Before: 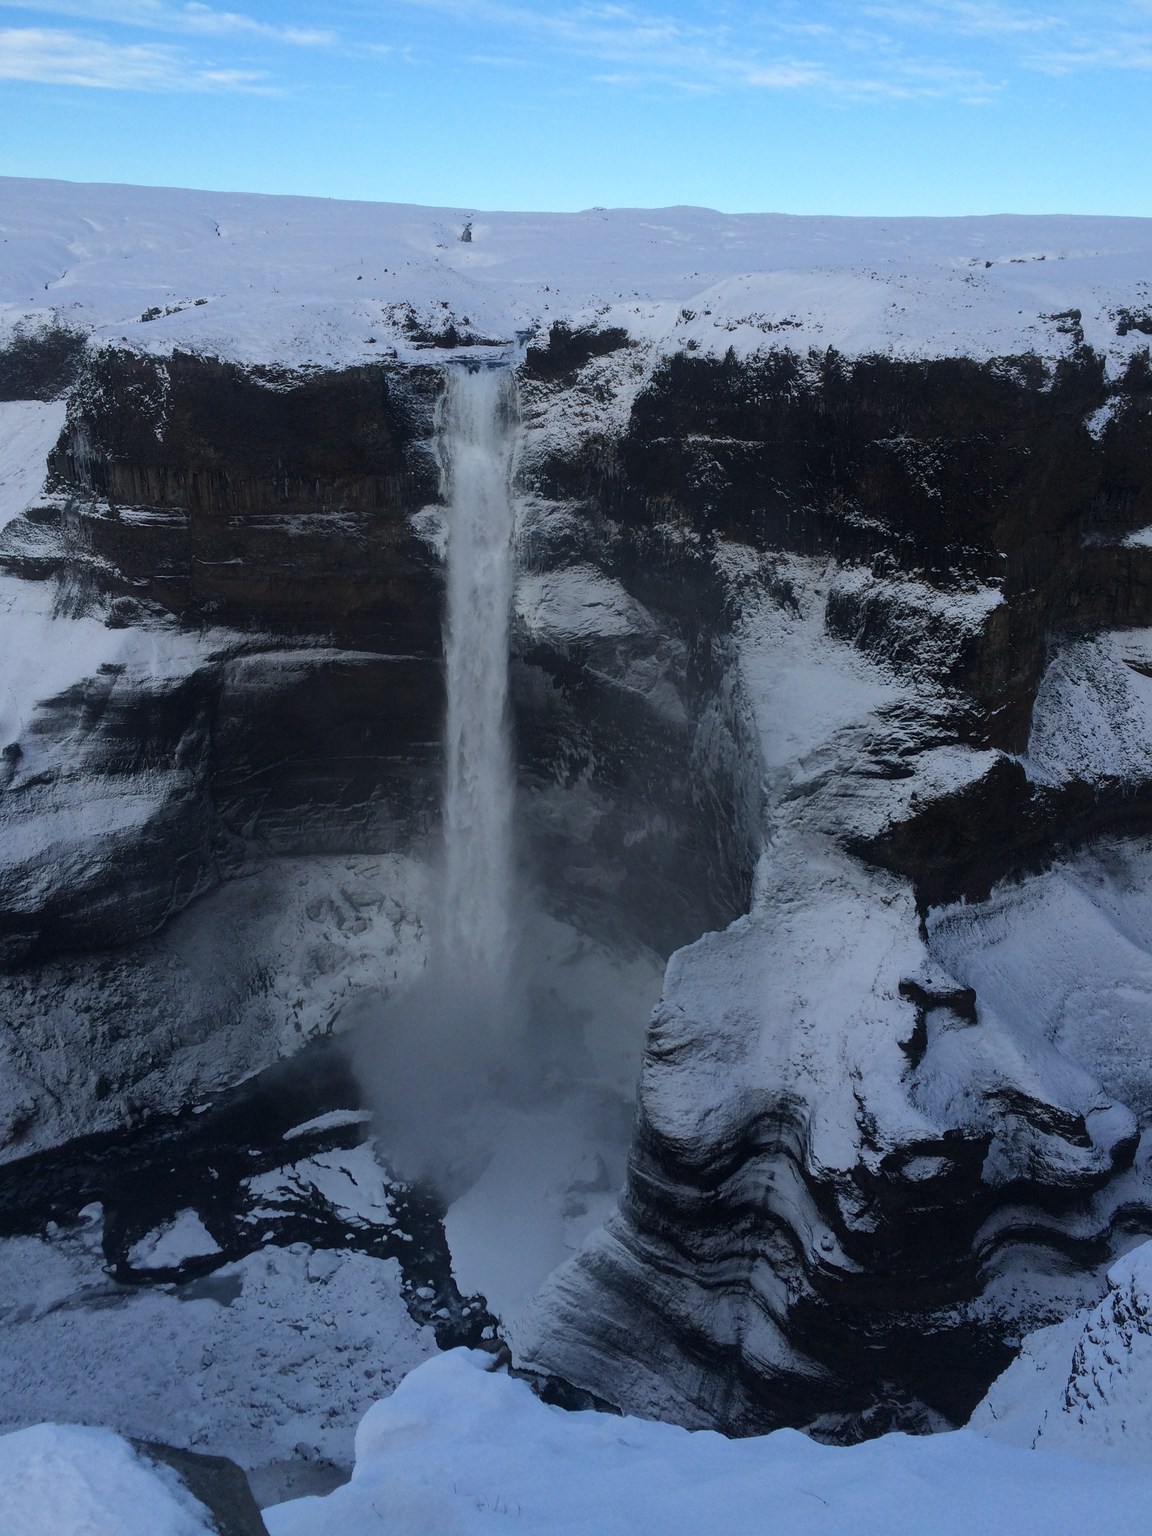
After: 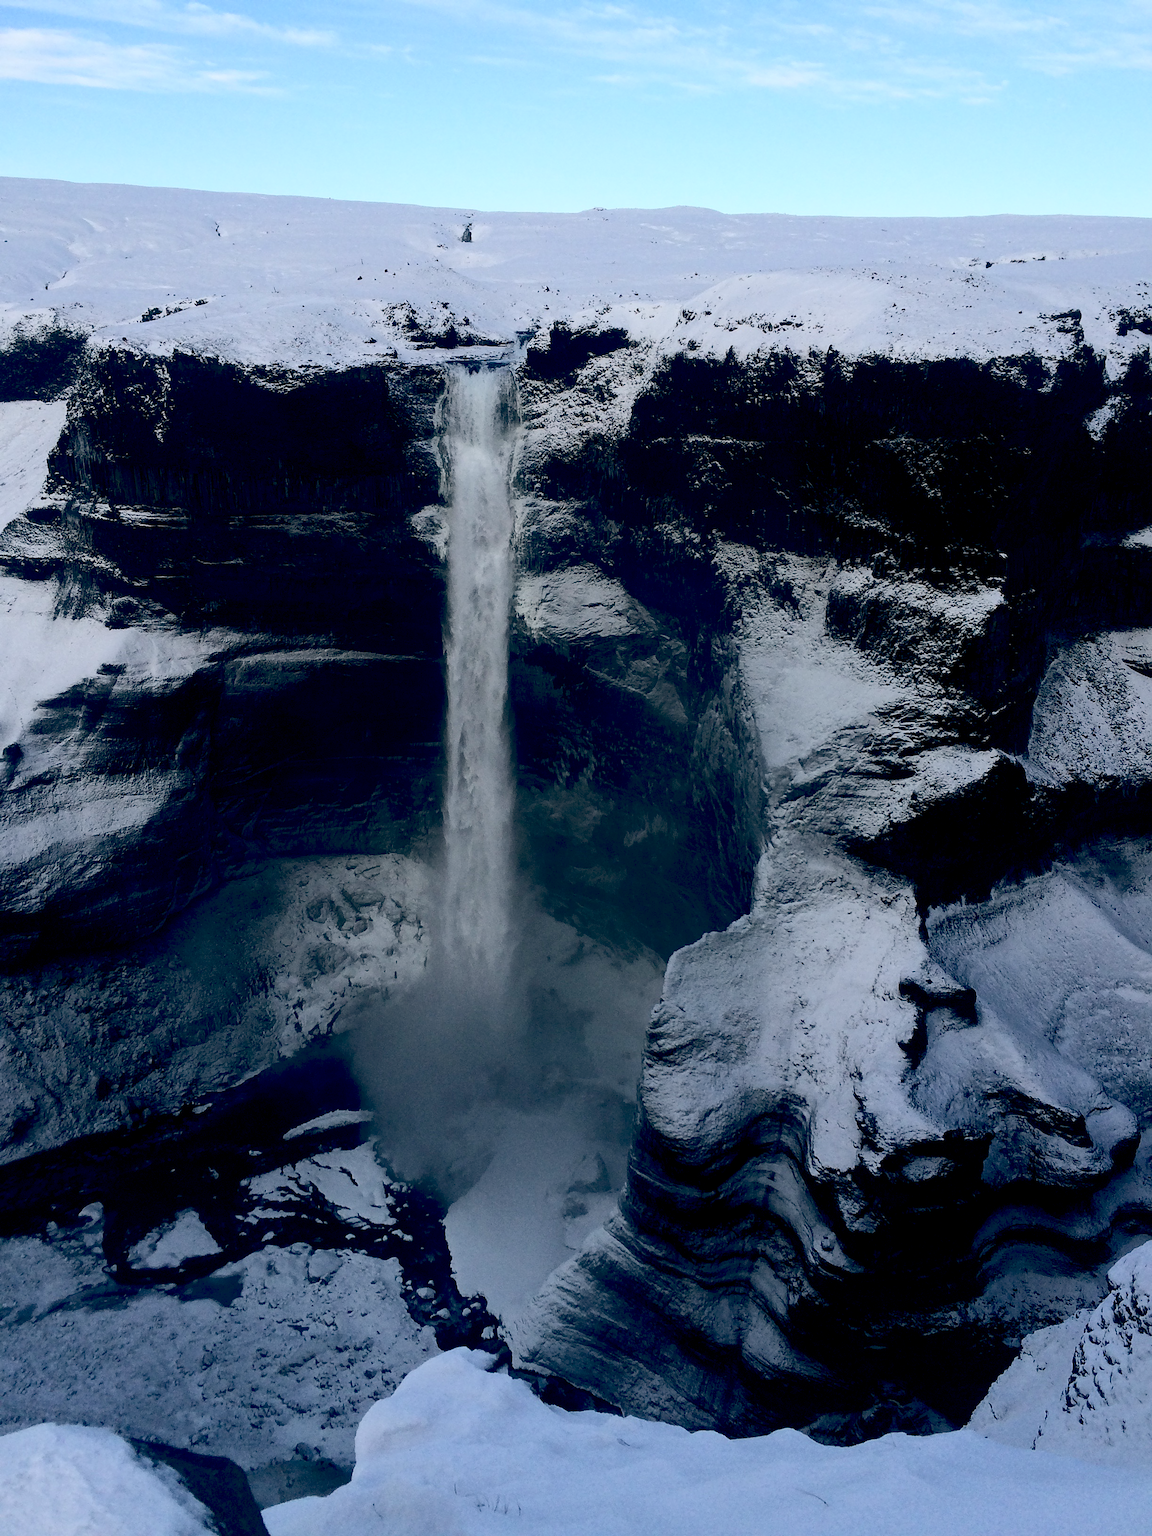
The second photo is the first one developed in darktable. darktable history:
sharpen: amount 0.2
contrast brightness saturation: contrast 0.28
color balance: lift [0.975, 0.993, 1, 1.015], gamma [1.1, 1, 1, 0.945], gain [1, 1.04, 1, 0.95]
